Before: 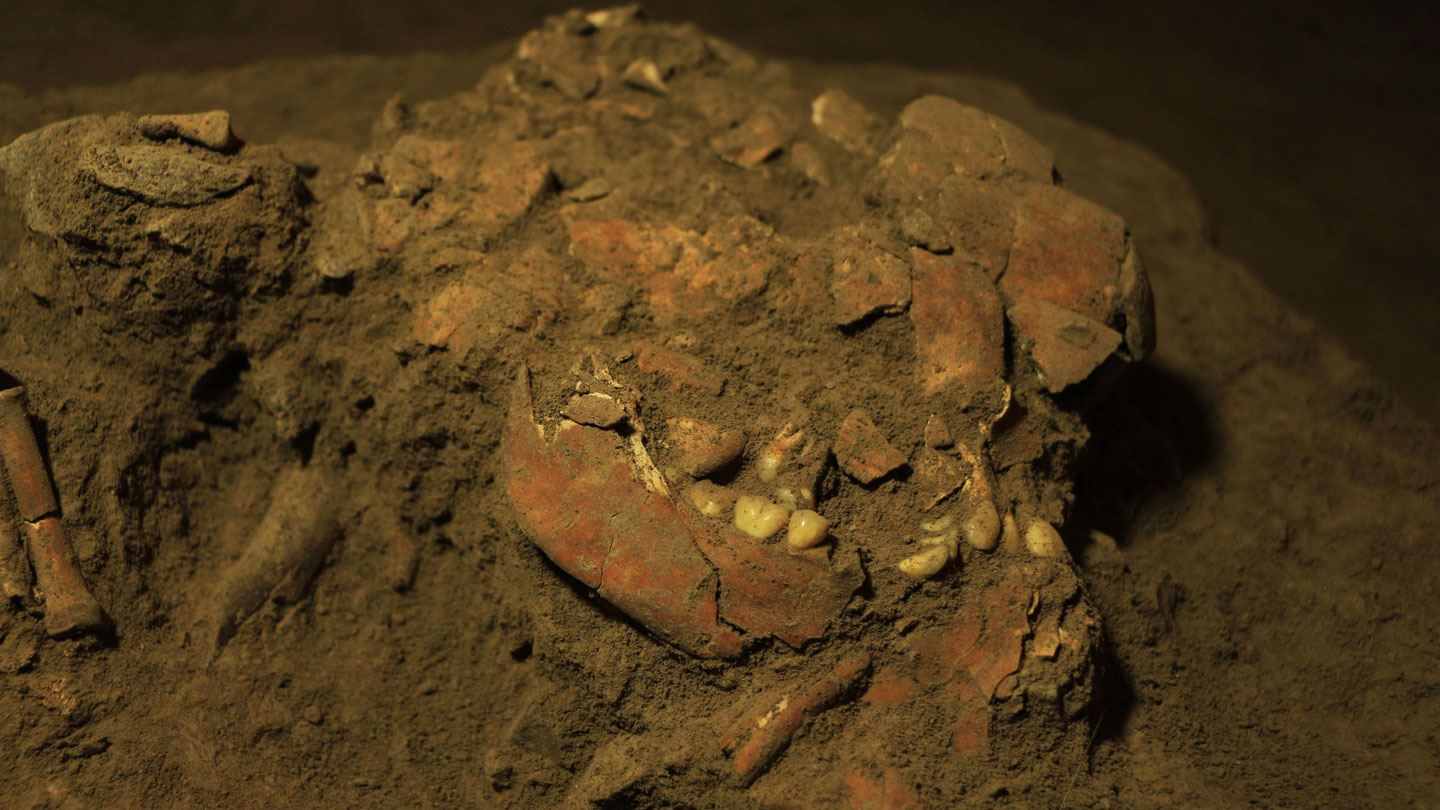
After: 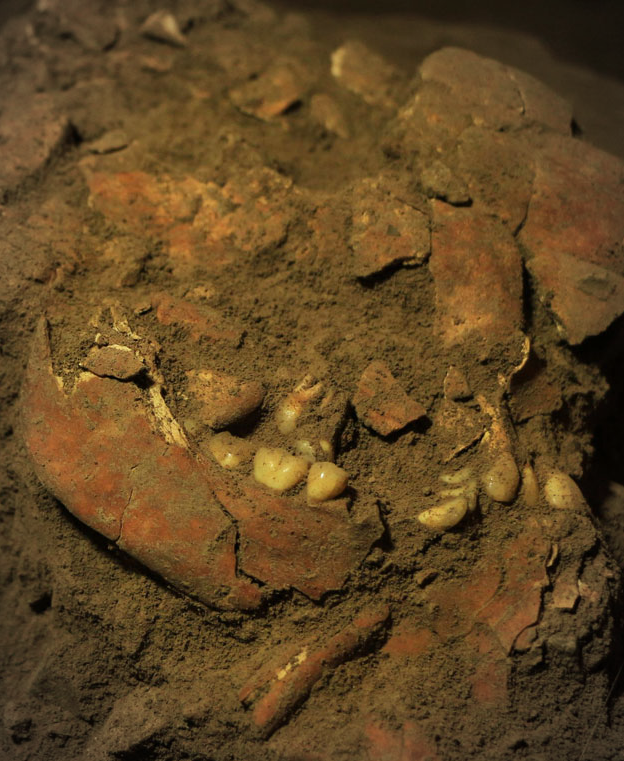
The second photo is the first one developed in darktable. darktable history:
crop: left 33.452%, top 6.025%, right 23.155%
vignetting: fall-off radius 70%, automatic ratio true
